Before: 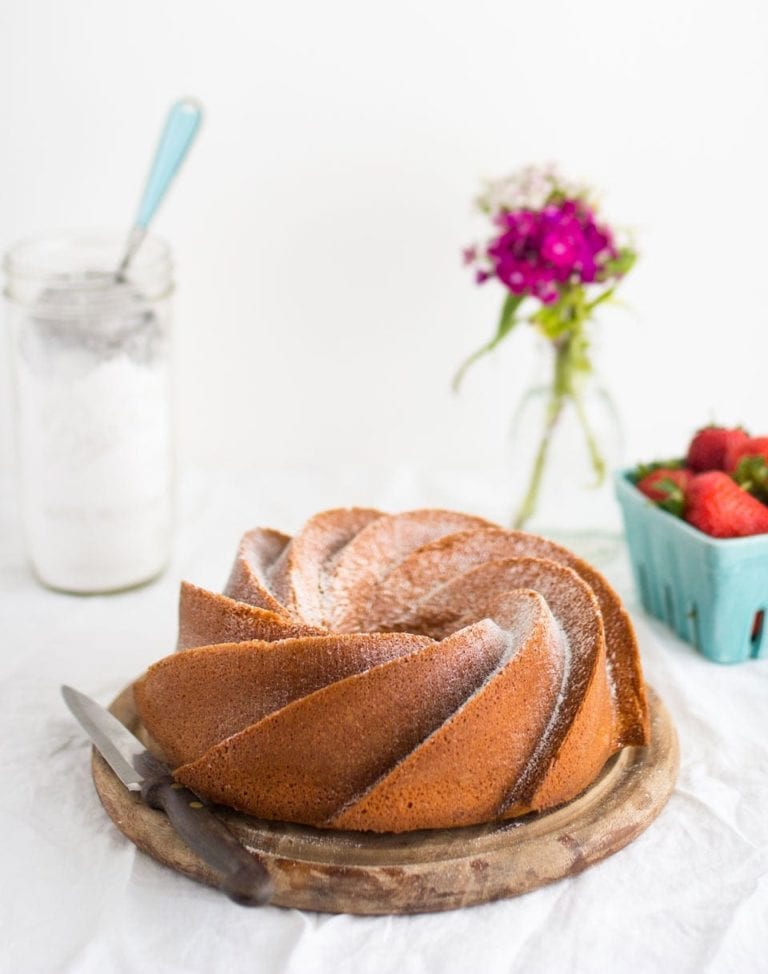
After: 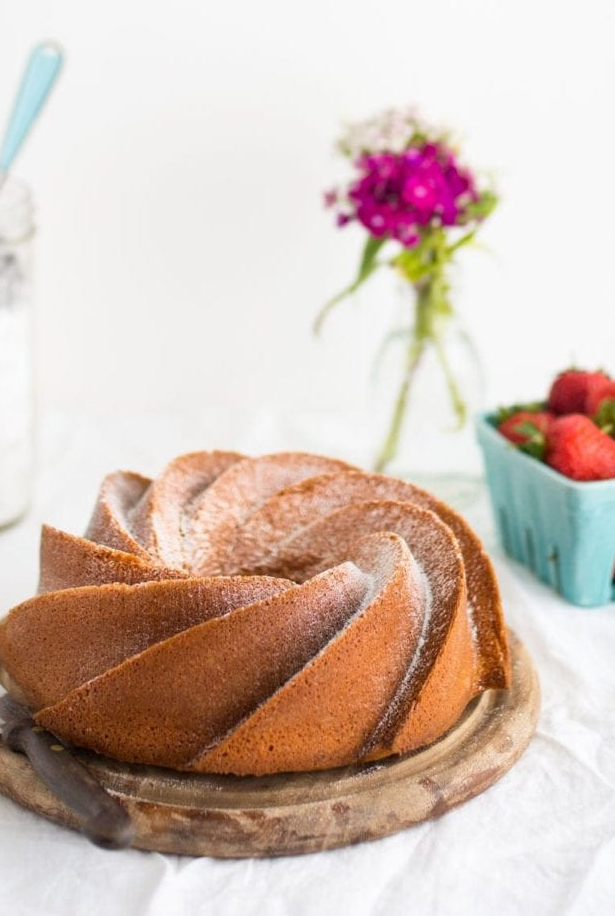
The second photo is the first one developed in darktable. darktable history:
crop and rotate: left 18.107%, top 5.881%, right 1.699%
